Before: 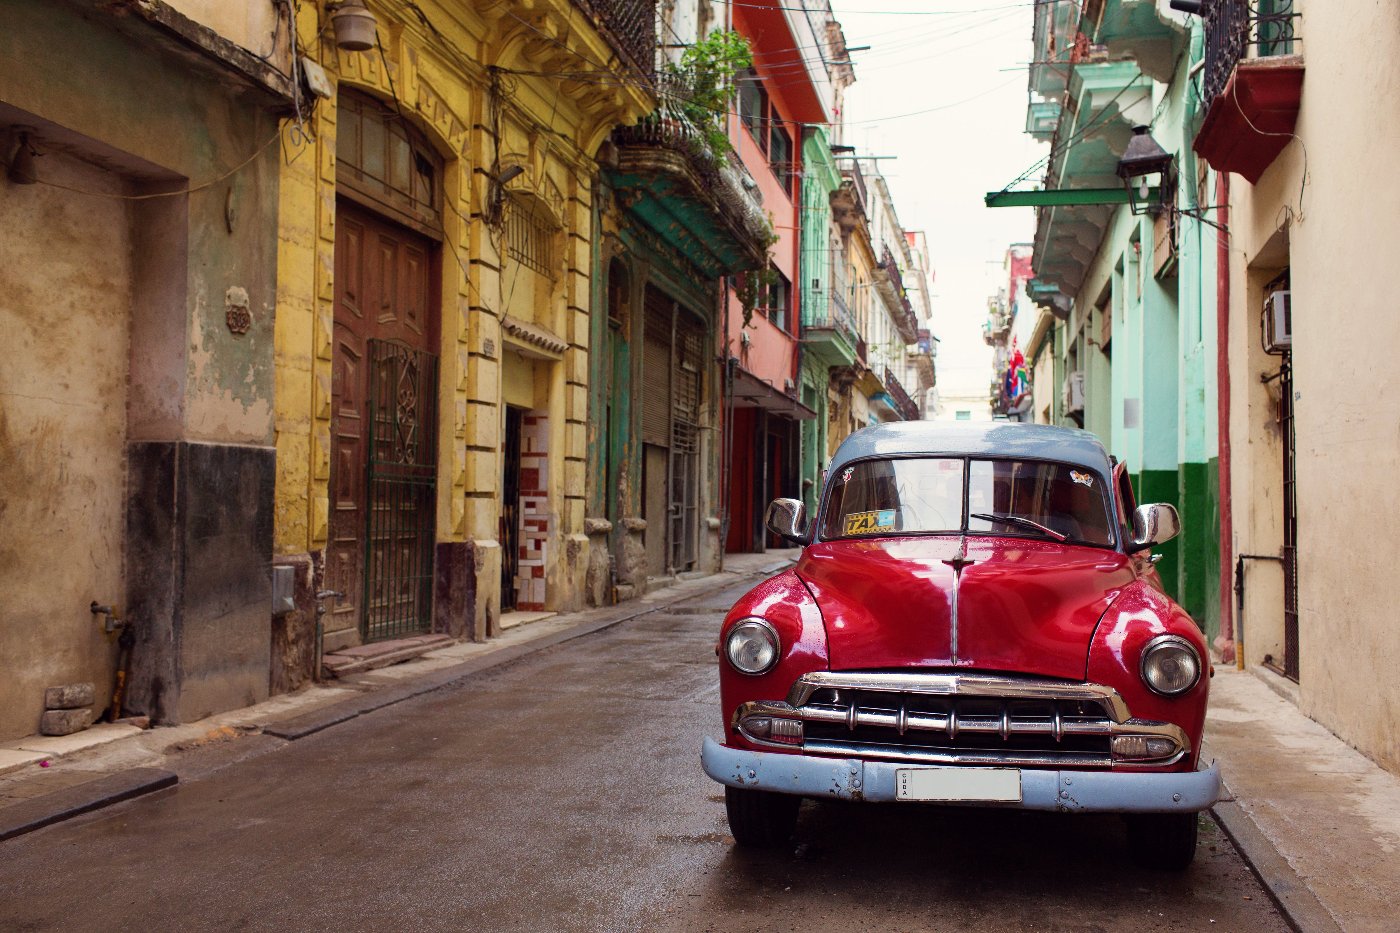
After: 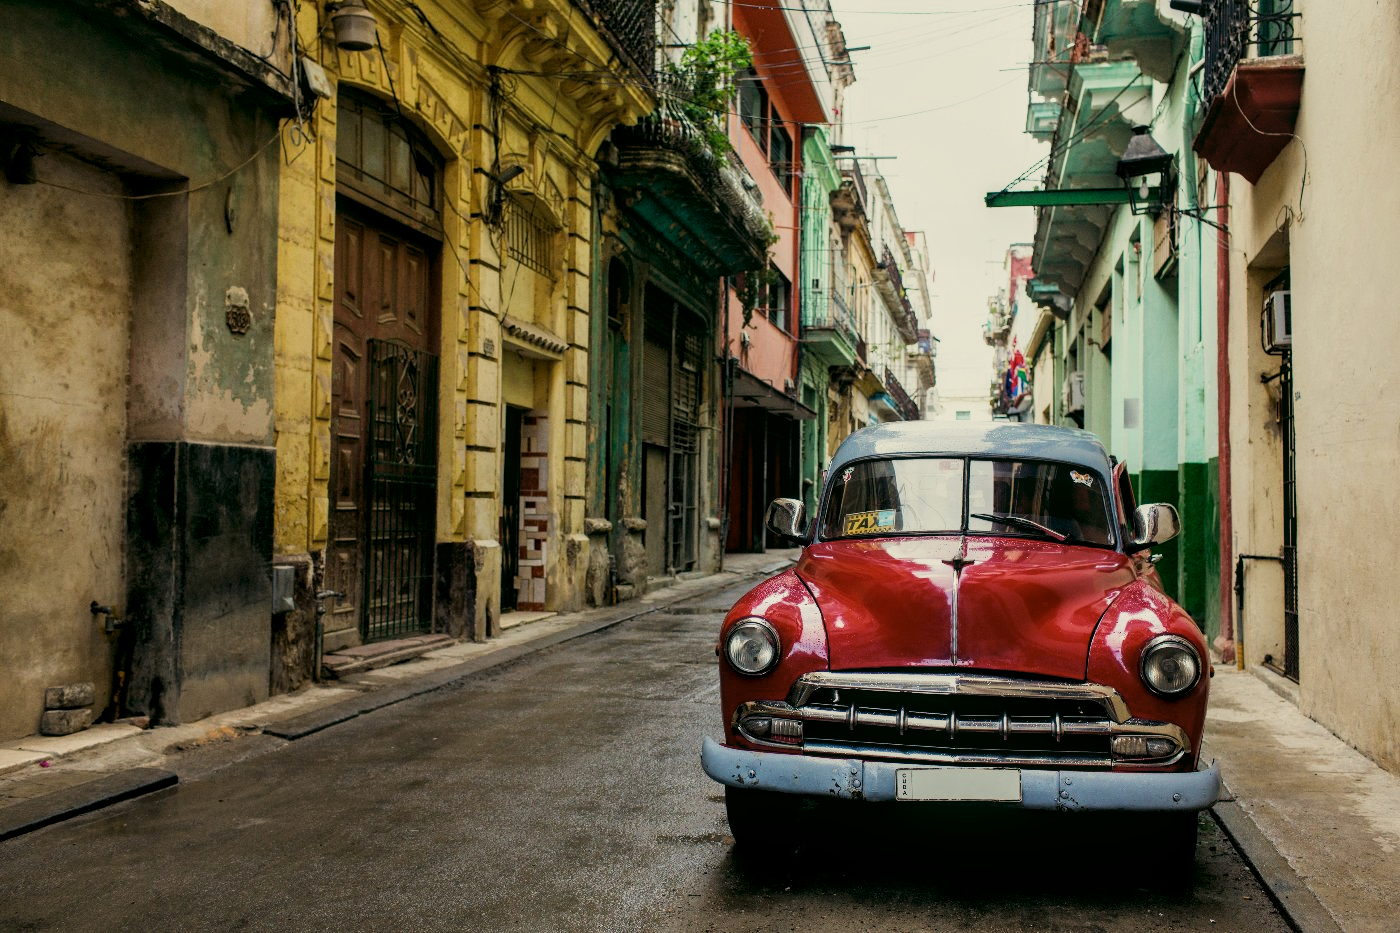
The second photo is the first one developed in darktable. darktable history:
local contrast: on, module defaults
filmic rgb: middle gray luminance 21.73%, black relative exposure -14 EV, white relative exposure 2.96 EV, threshold 6 EV, target black luminance 0%, hardness 8.81, latitude 59.69%, contrast 1.208, highlights saturation mix 5%, shadows ↔ highlights balance 41.6%, add noise in highlights 0, color science v3 (2019), use custom middle-gray values true, iterations of high-quality reconstruction 0, contrast in highlights soft, enable highlight reconstruction true
color correction: highlights a* -0.482, highlights b* 9.48, shadows a* -9.48, shadows b* 0.803
